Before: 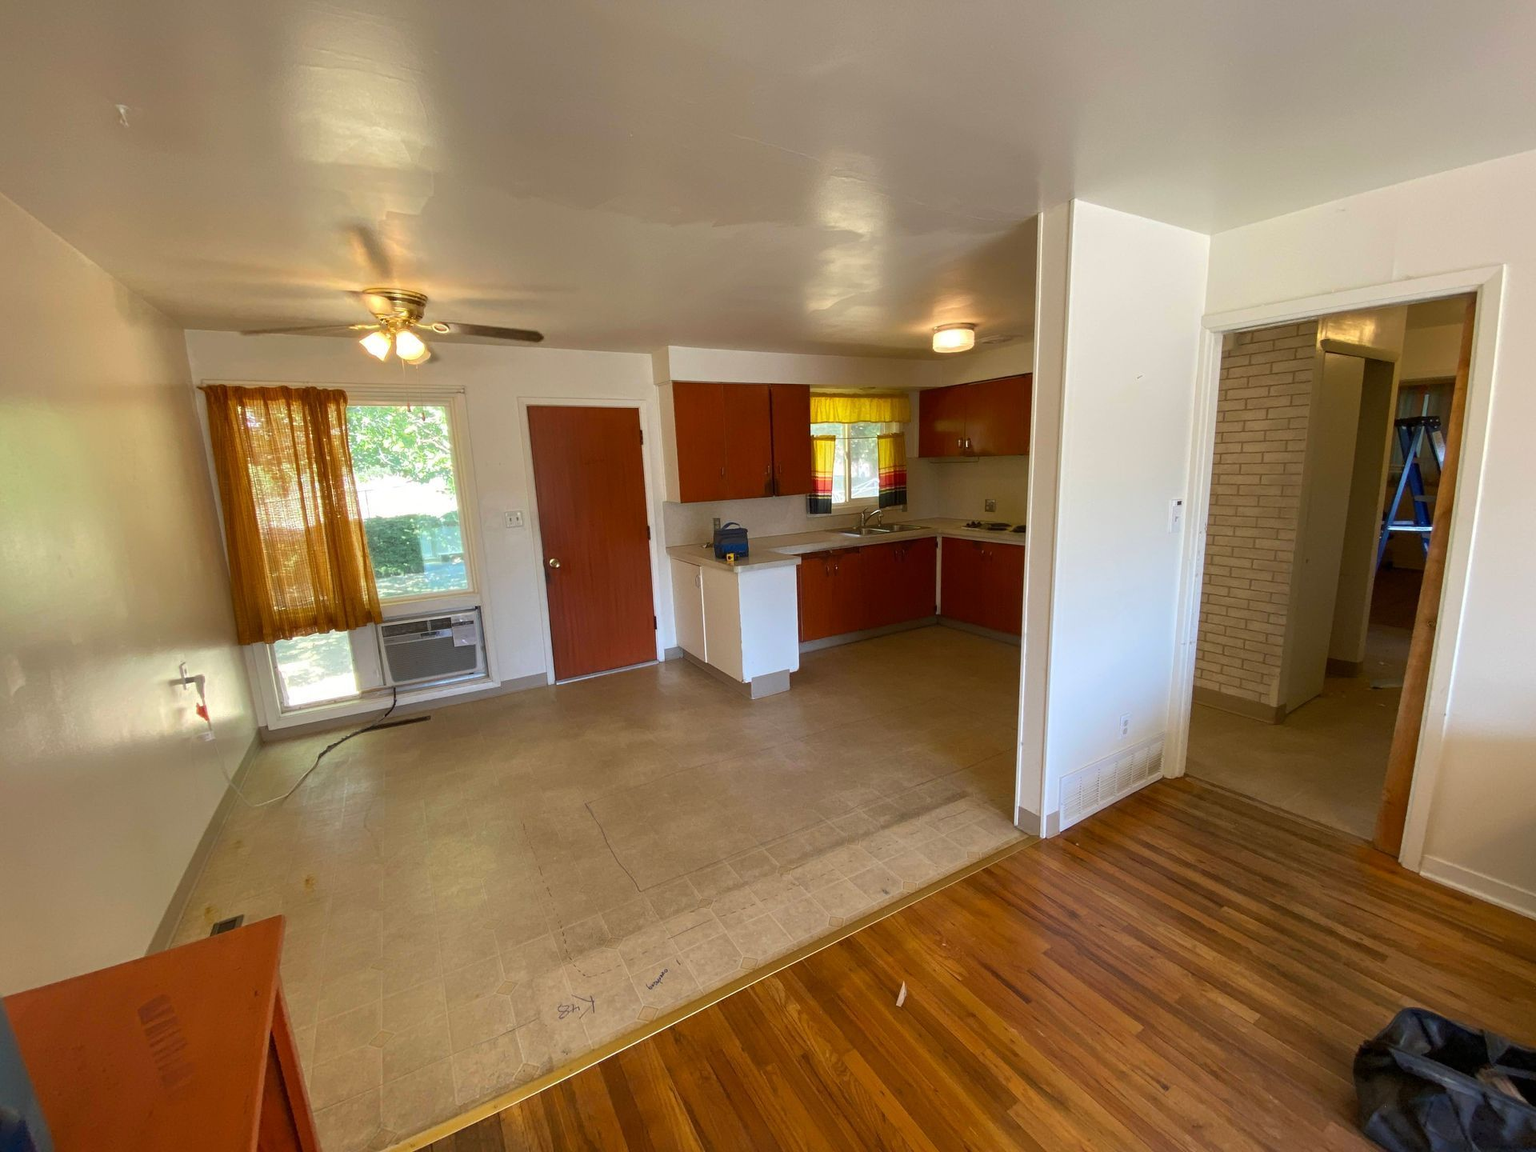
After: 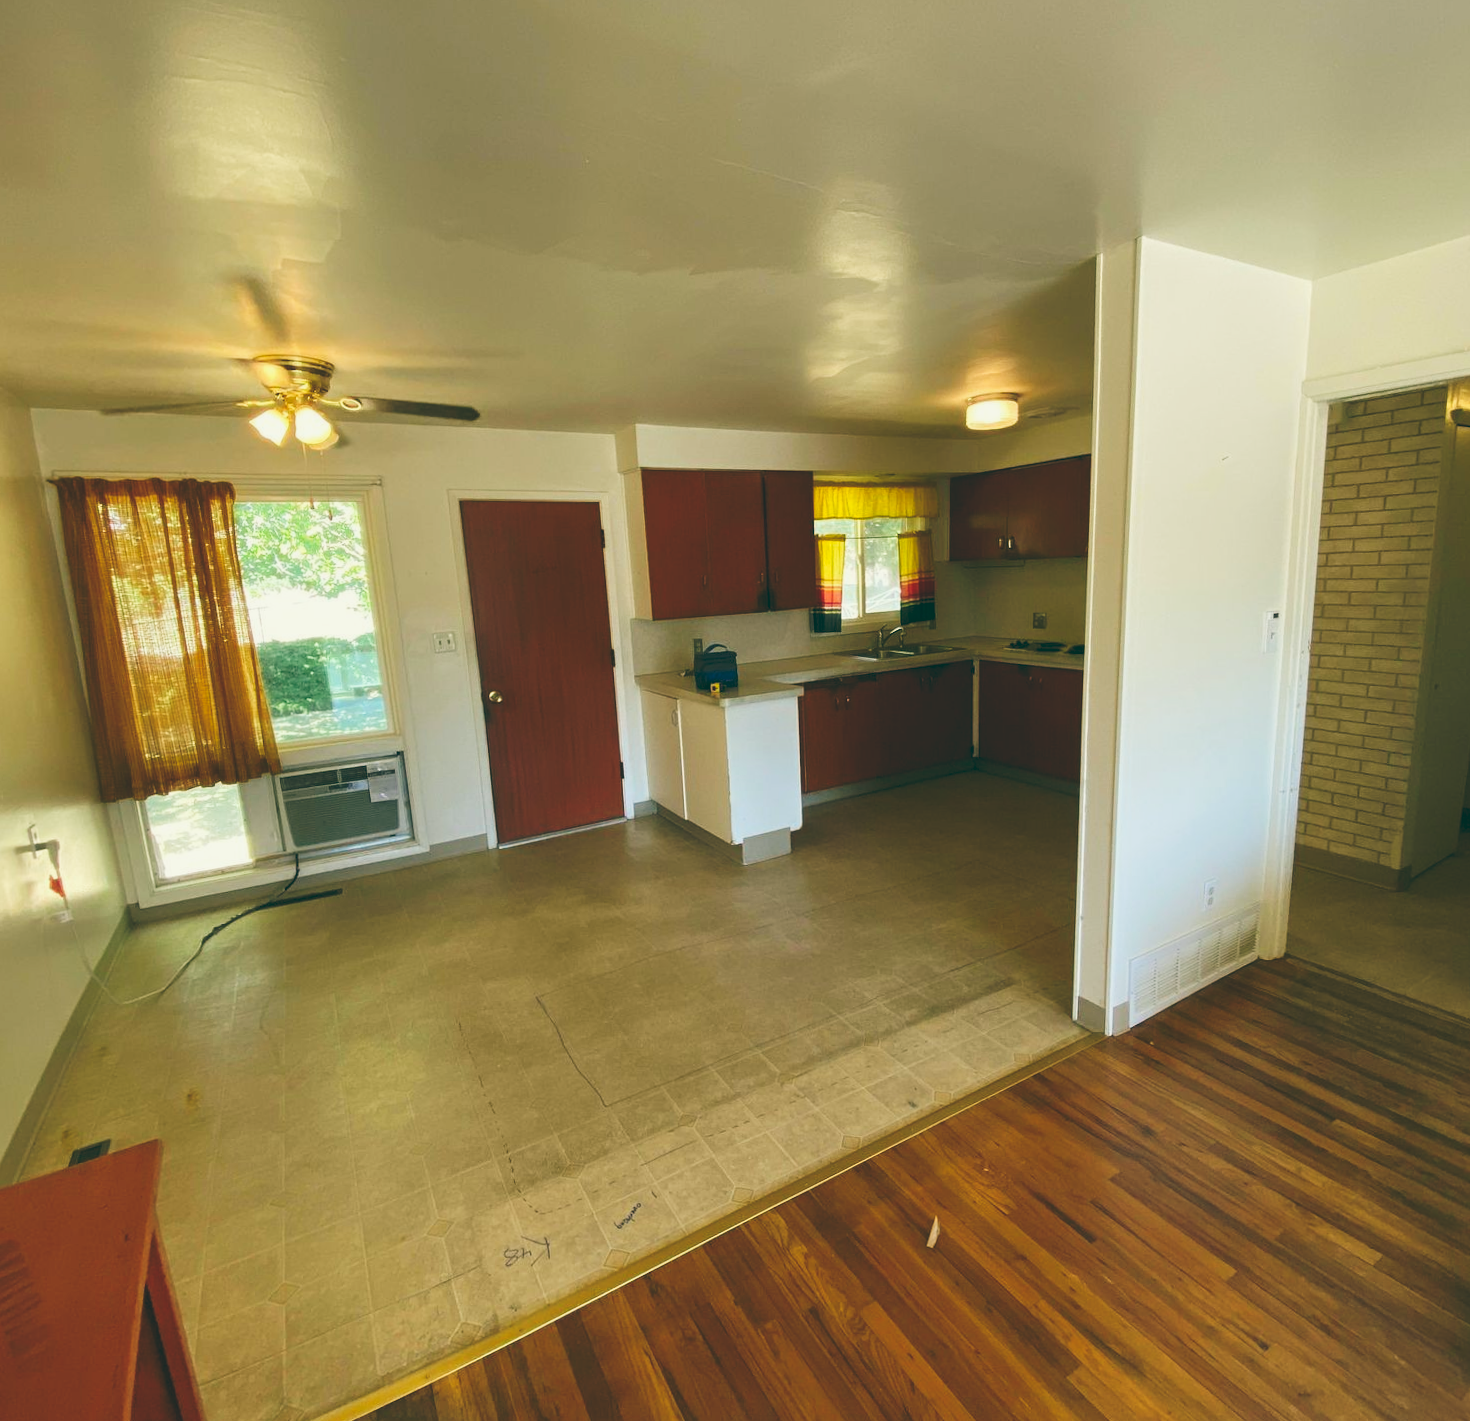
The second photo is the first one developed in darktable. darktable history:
crop: left 9.88%, right 12.664%
rotate and perspective: rotation -0.45°, automatic cropping original format, crop left 0.008, crop right 0.992, crop top 0.012, crop bottom 0.988
color balance: lift [1.005, 0.99, 1.007, 1.01], gamma [1, 1.034, 1.032, 0.966], gain [0.873, 1.055, 1.067, 0.933]
tone curve: curves: ch0 [(0, 0) (0.003, 0.077) (0.011, 0.089) (0.025, 0.105) (0.044, 0.122) (0.069, 0.134) (0.1, 0.151) (0.136, 0.171) (0.177, 0.198) (0.224, 0.23) (0.277, 0.273) (0.335, 0.343) (0.399, 0.422) (0.468, 0.508) (0.543, 0.601) (0.623, 0.695) (0.709, 0.782) (0.801, 0.866) (0.898, 0.934) (1, 1)], preserve colors none
